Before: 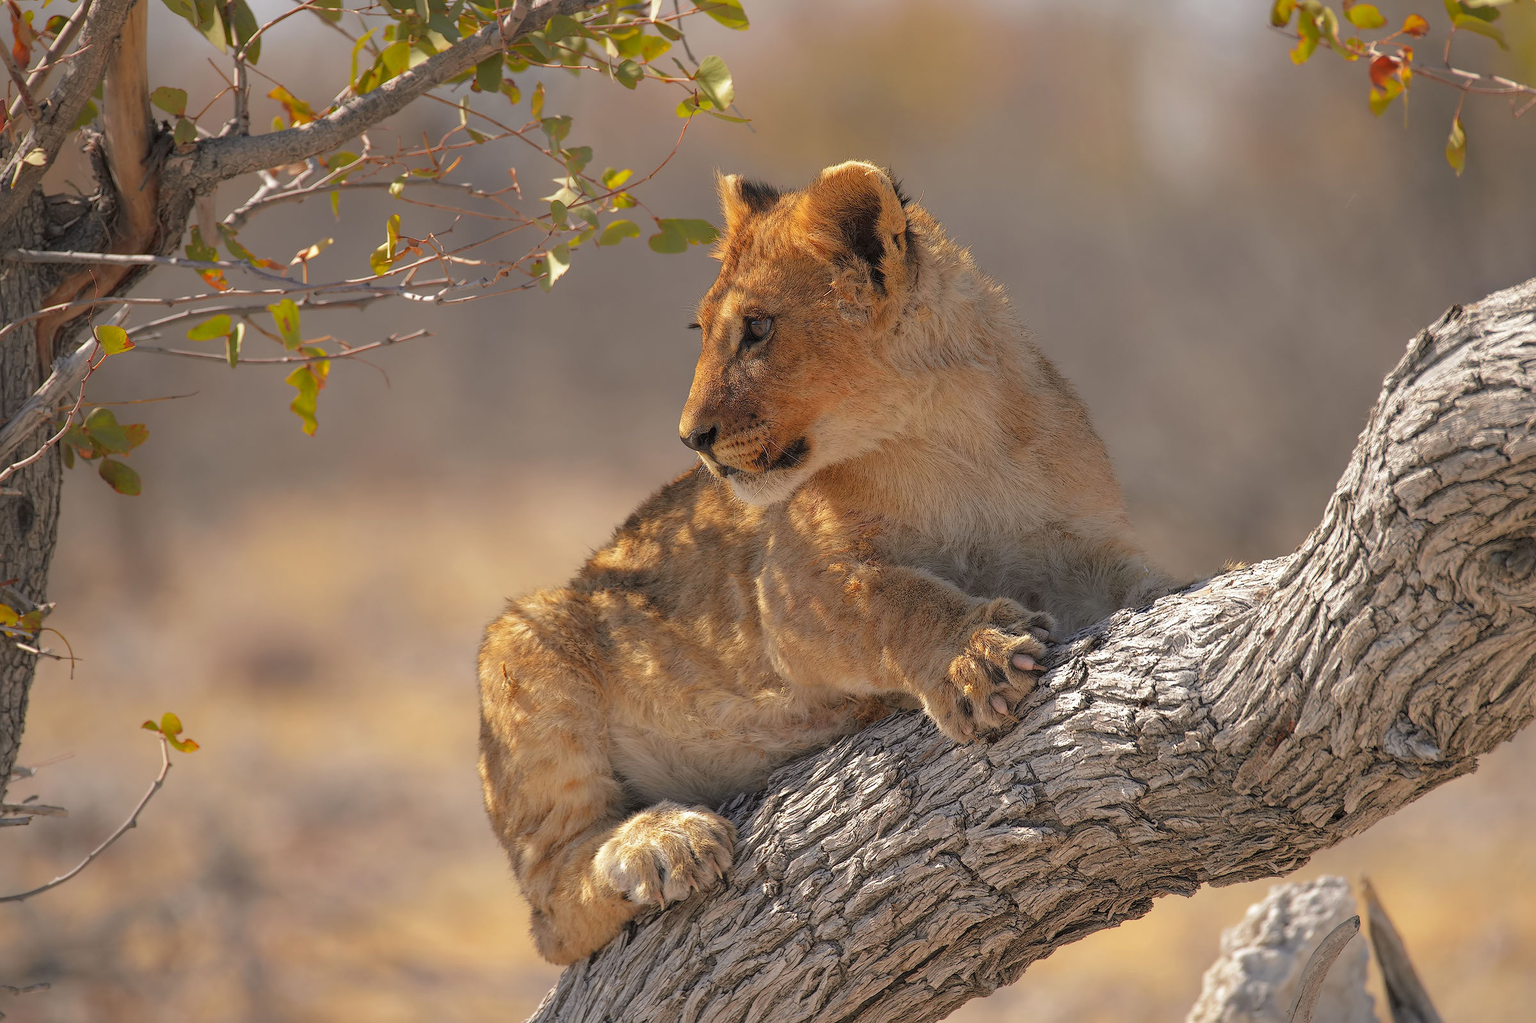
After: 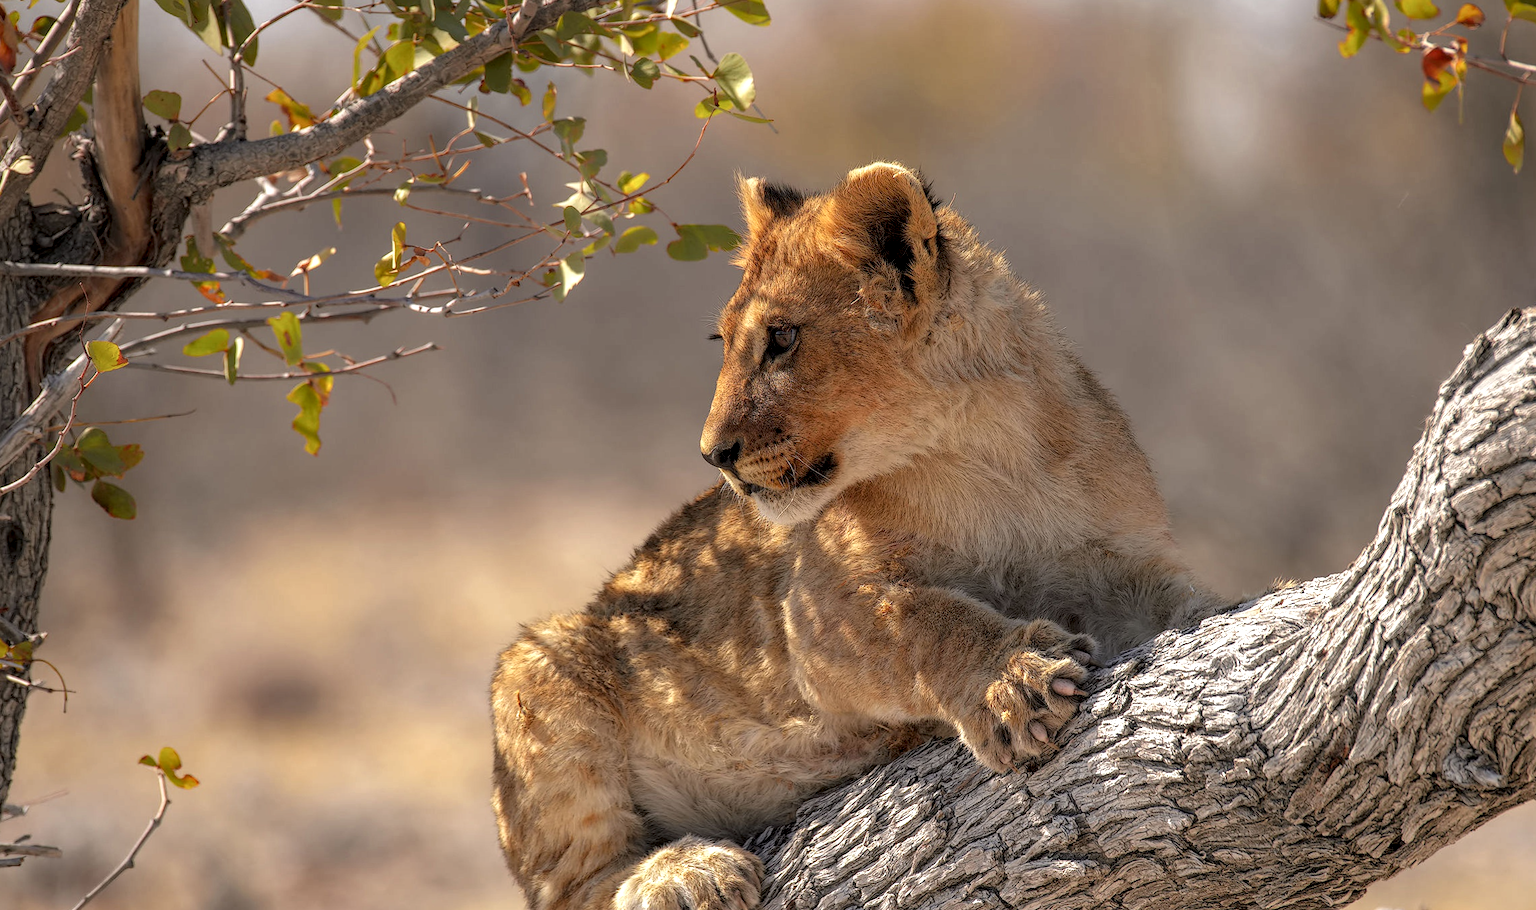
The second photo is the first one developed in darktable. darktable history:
crop and rotate: angle 0.449°, left 0.202%, right 3.395%, bottom 14.191%
local contrast: detail 160%
